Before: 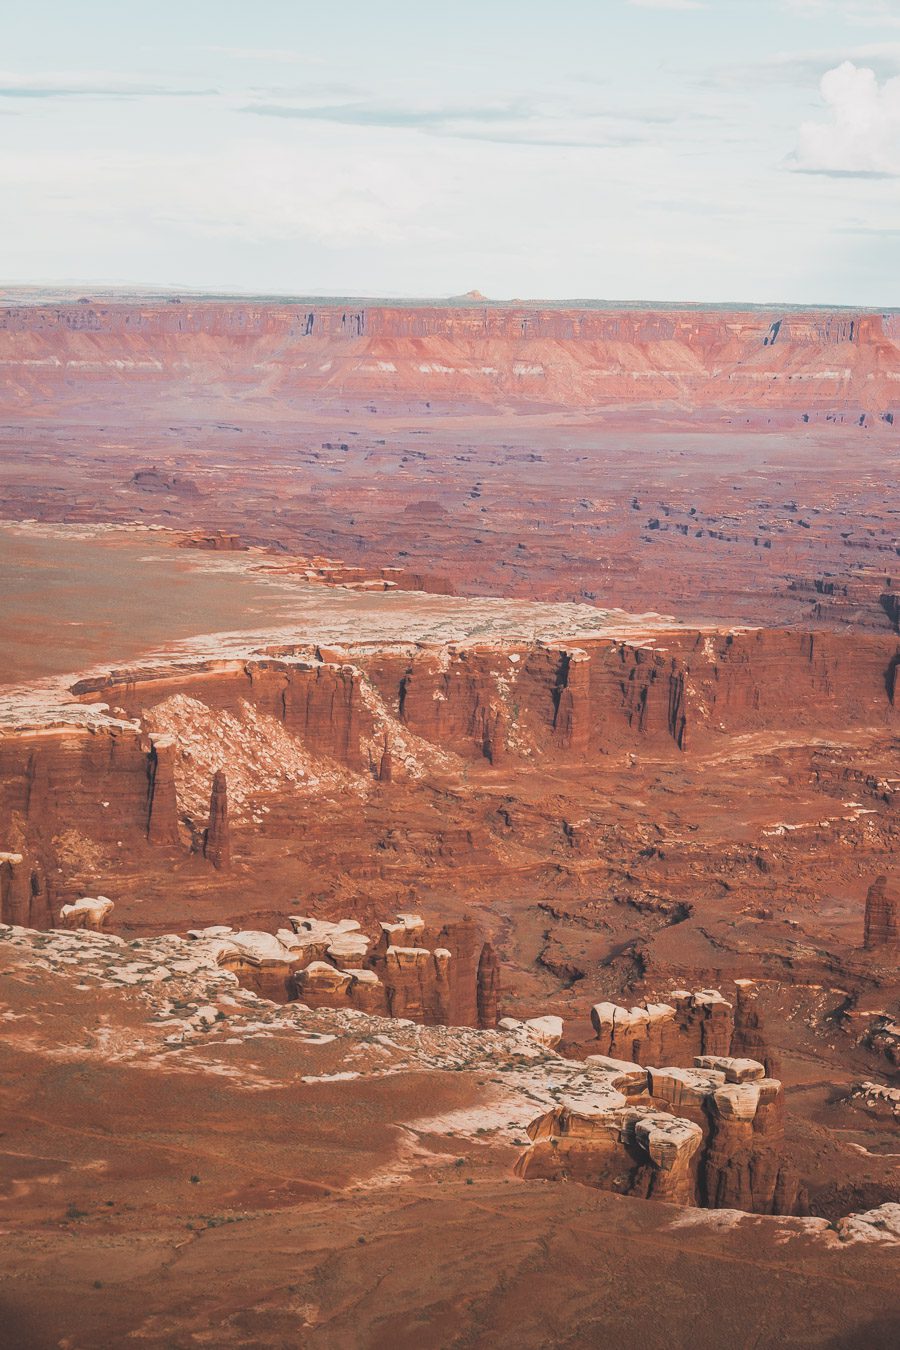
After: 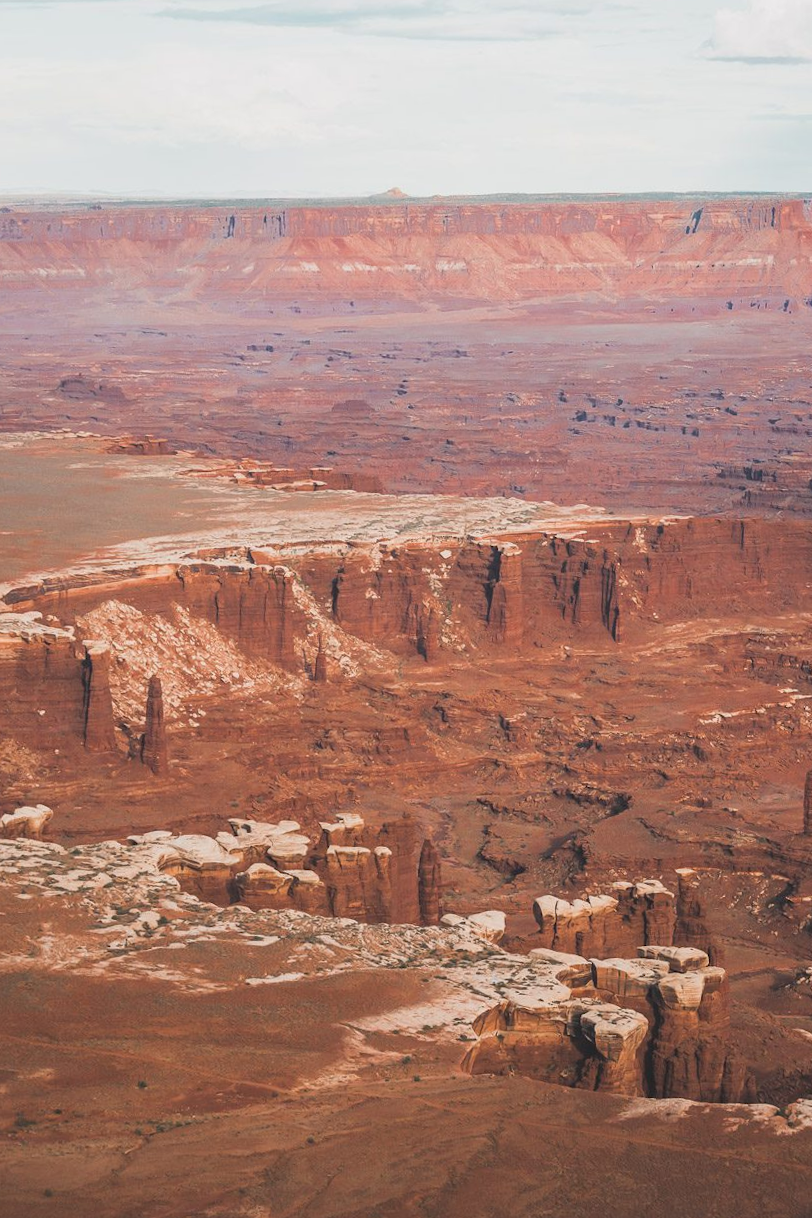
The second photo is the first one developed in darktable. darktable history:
crop and rotate: angle 1.72°, left 5.68%, top 5.675%
